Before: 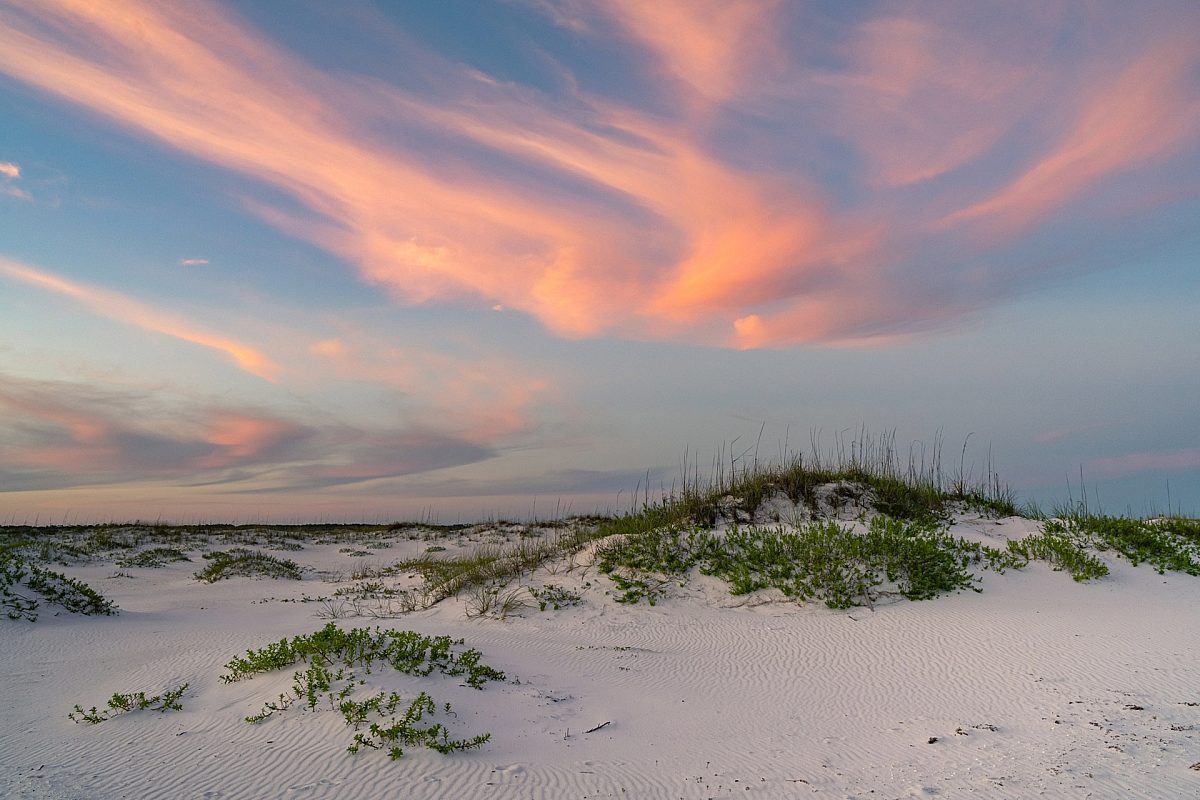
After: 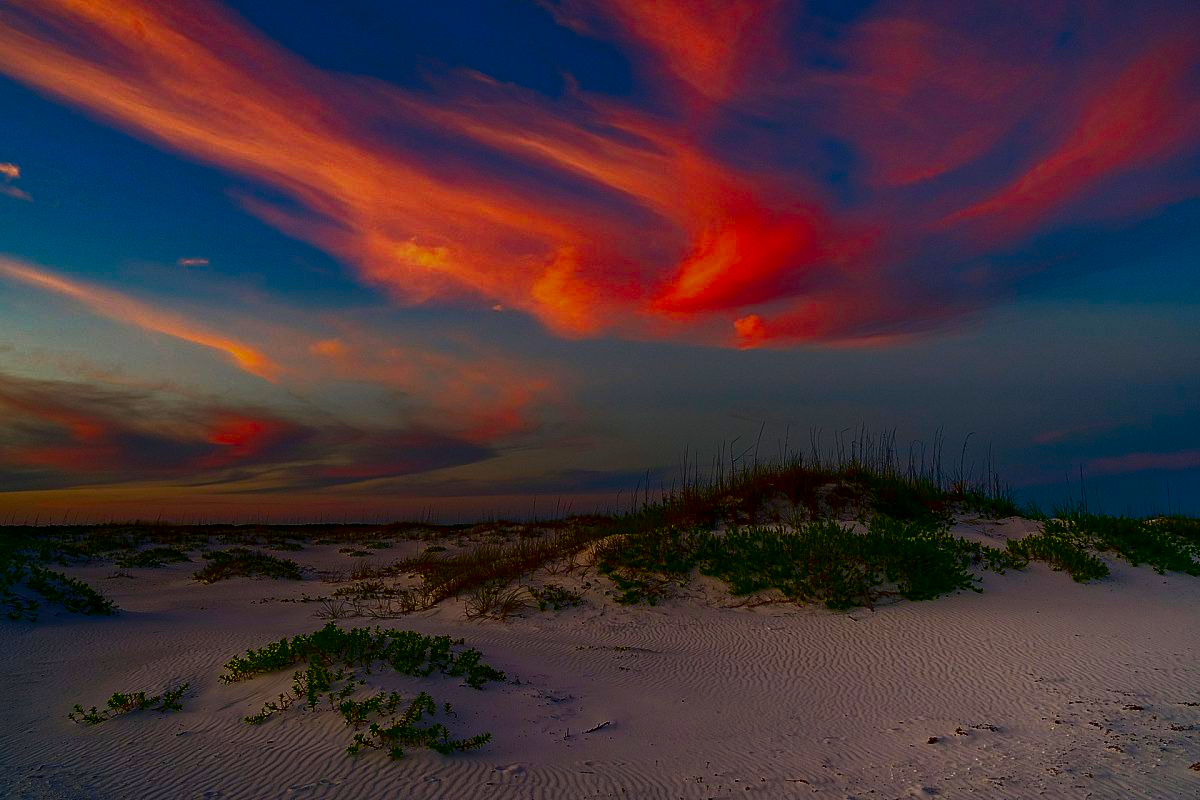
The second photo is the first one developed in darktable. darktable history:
contrast brightness saturation: brightness -0.981, saturation 0.999
